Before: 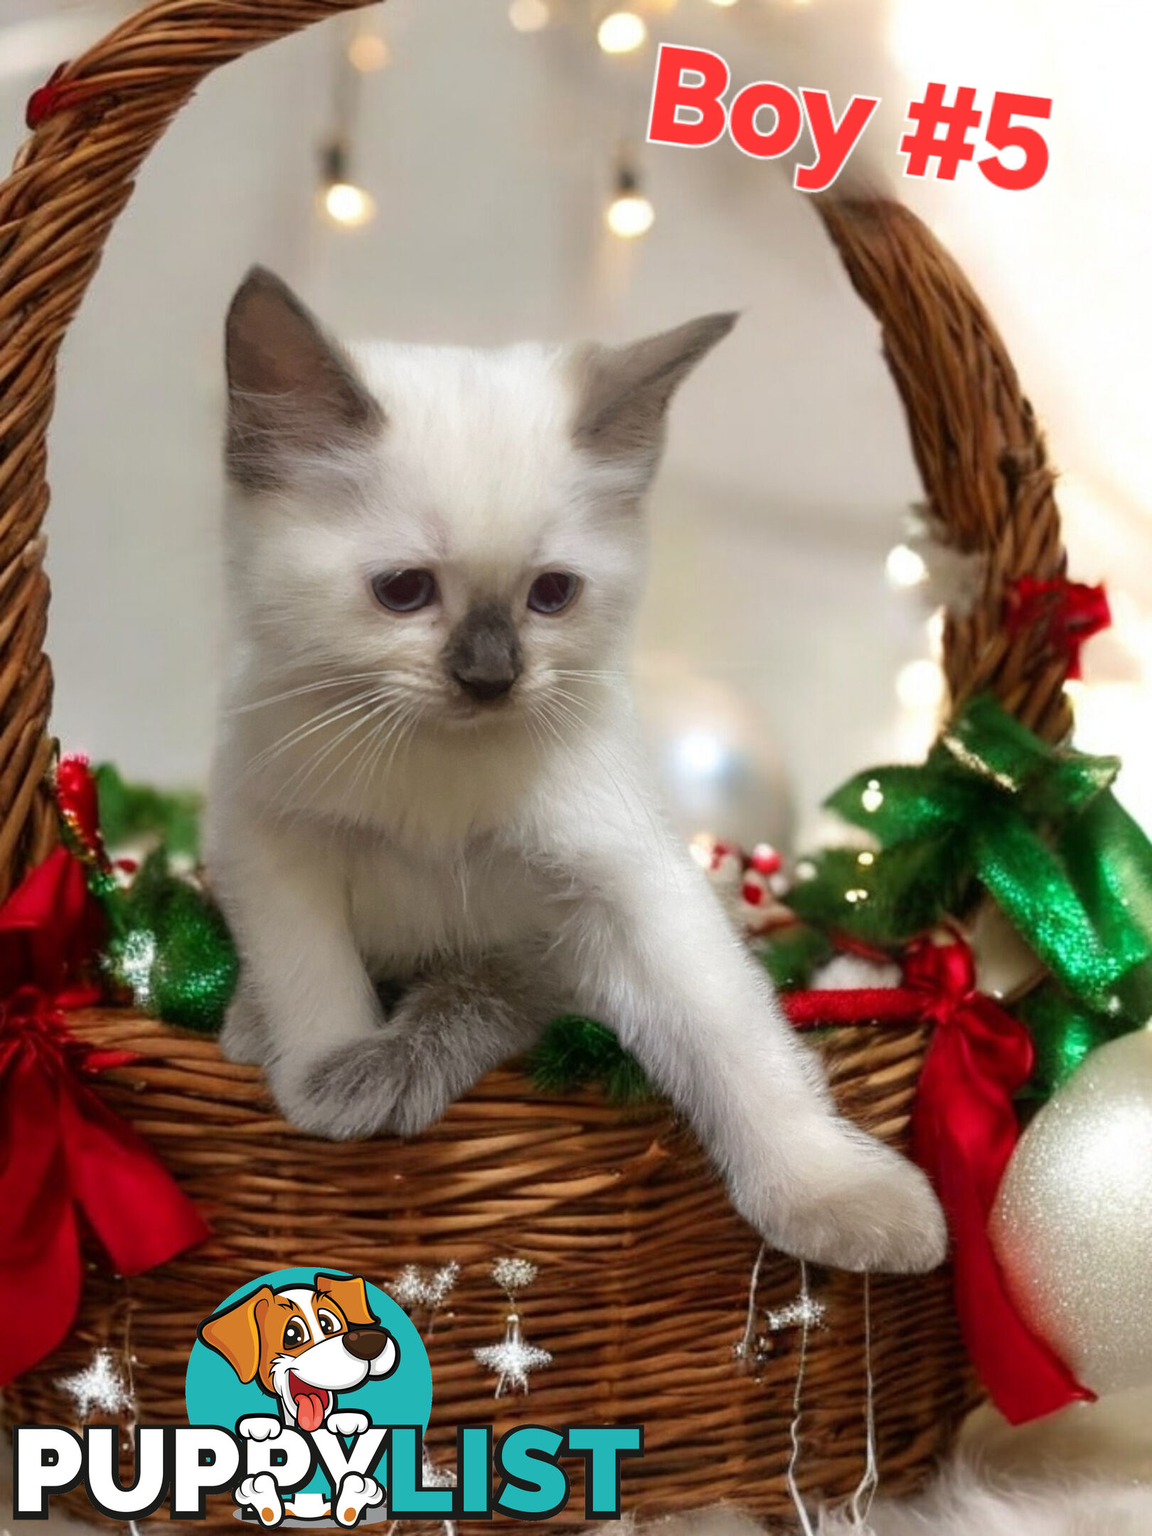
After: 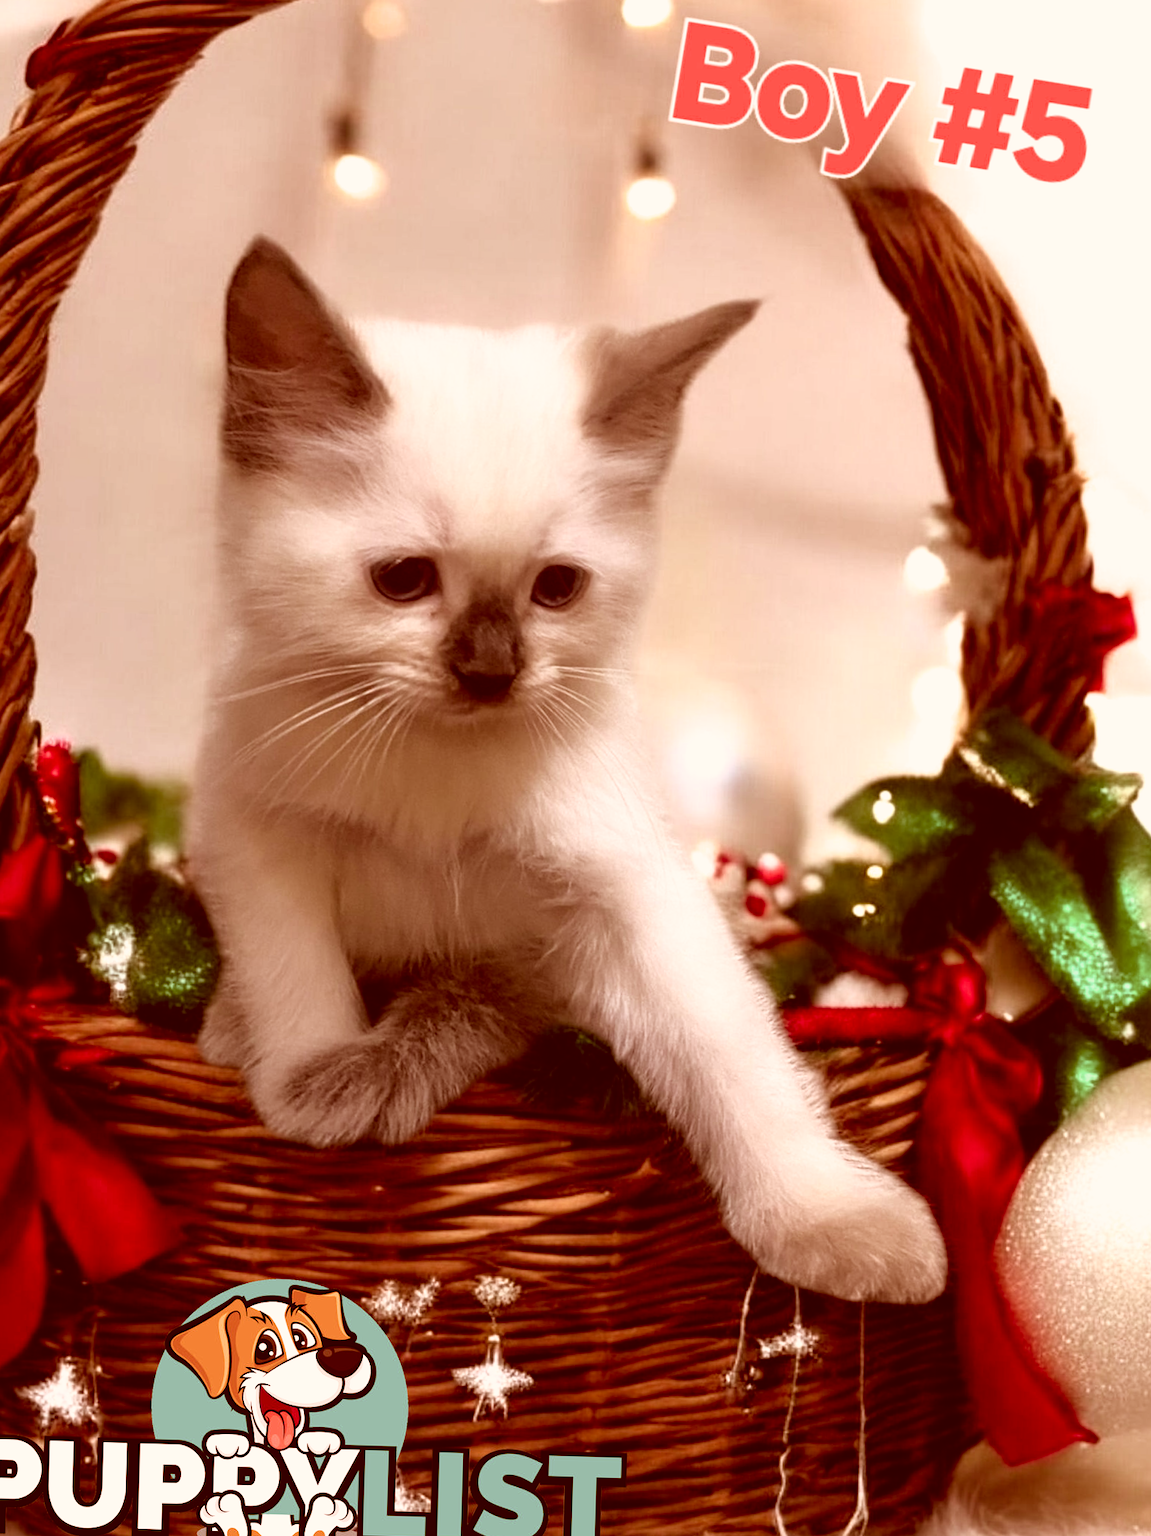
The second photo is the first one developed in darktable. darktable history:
crop and rotate: angle -1.71°
filmic rgb: black relative exposure -9.08 EV, white relative exposure 2.3 EV, threshold 3.06 EV, hardness 7.45, enable highlight reconstruction true
color correction: highlights a* 9.51, highlights b* 8.99, shadows a* 39.37, shadows b* 39.78, saturation 0.825
